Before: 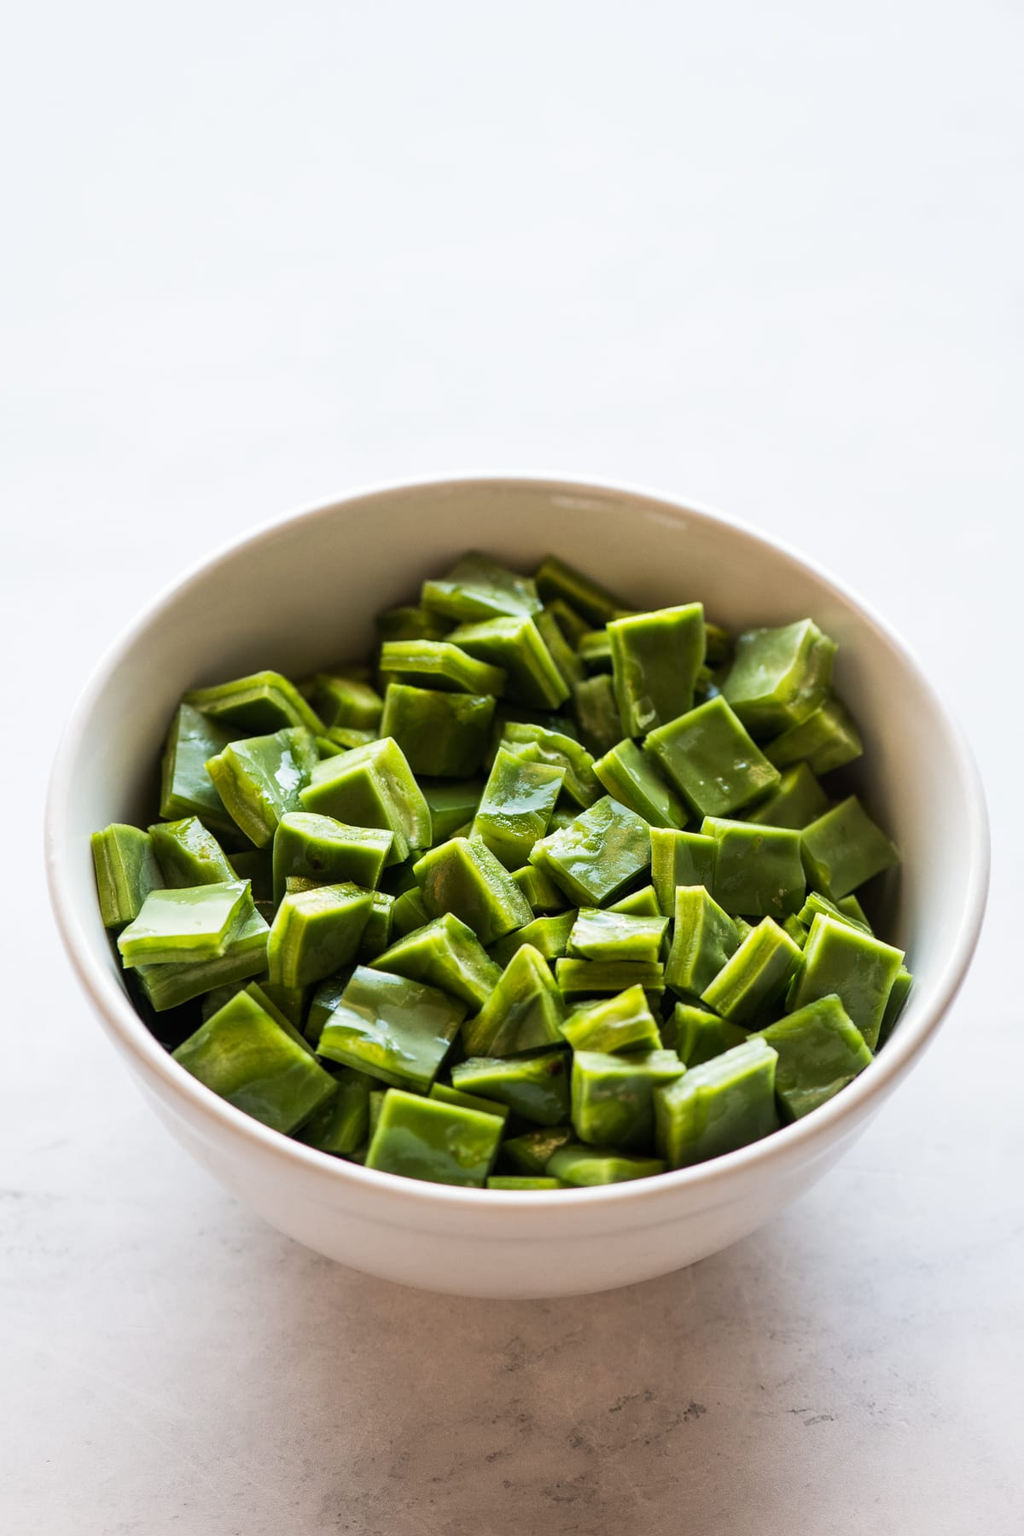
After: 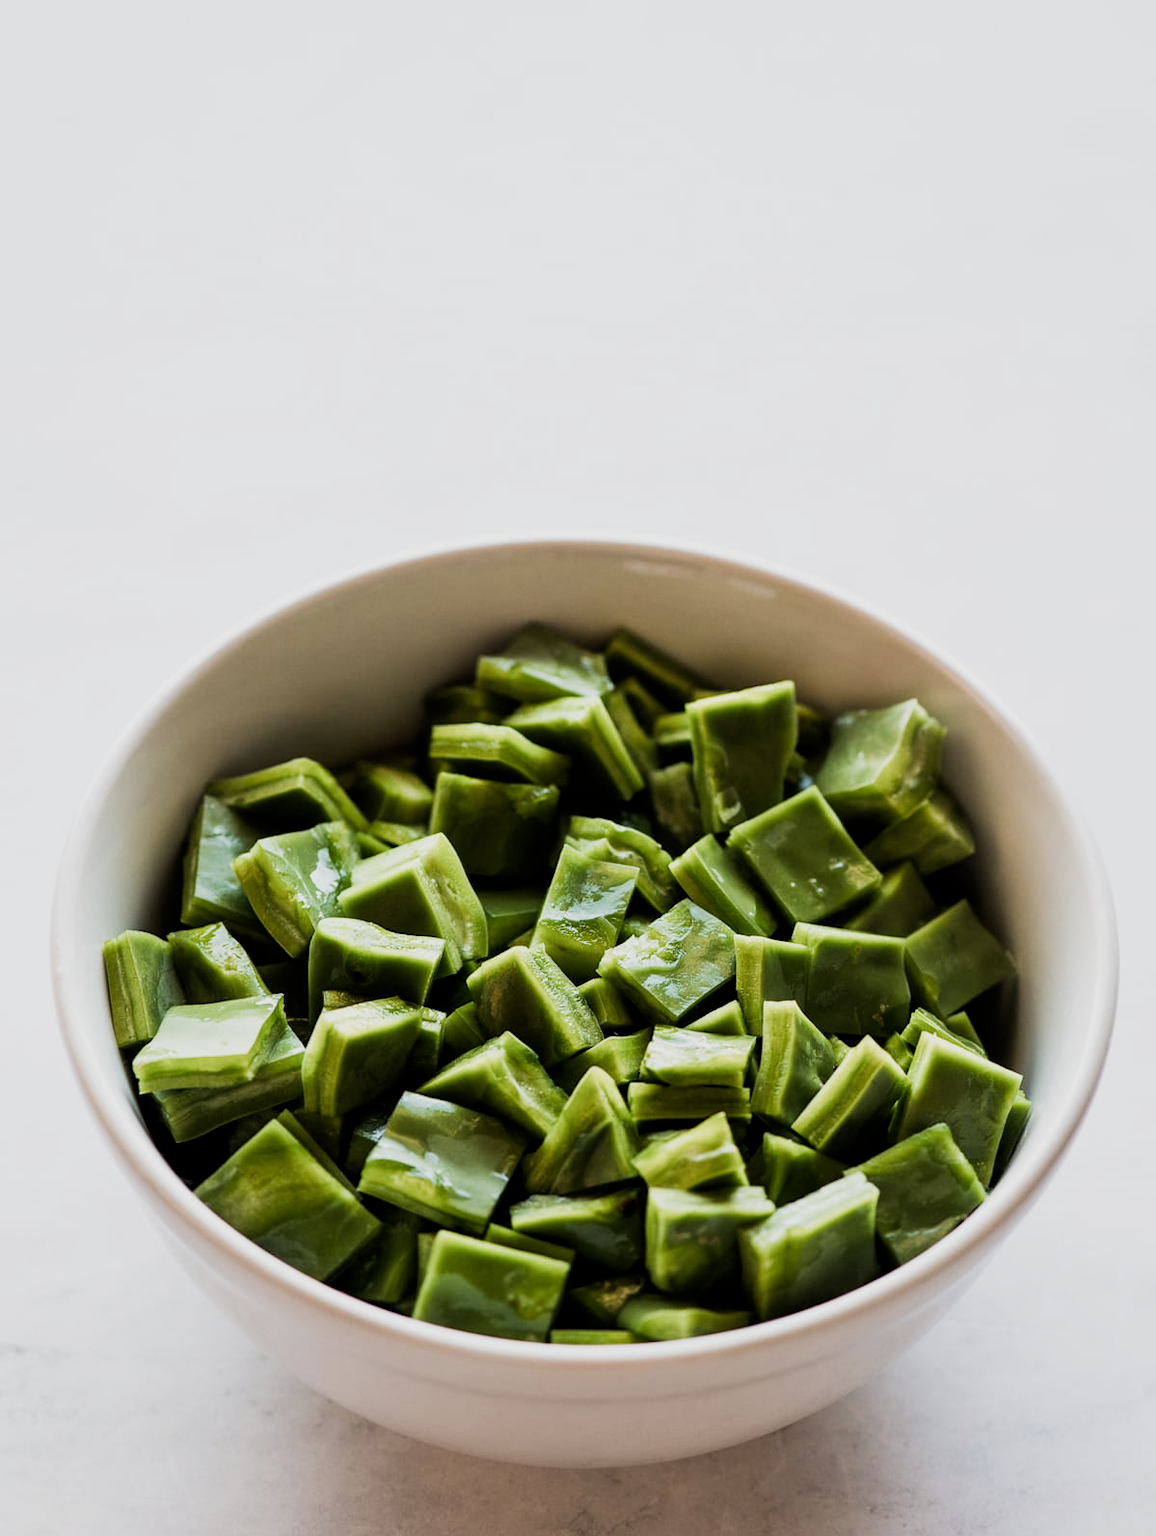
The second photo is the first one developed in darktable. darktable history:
crop and rotate: top 0%, bottom 11.49%
filmic rgb: middle gray luminance 21.73%, black relative exposure -14 EV, white relative exposure 2.96 EV, threshold 6 EV, target black luminance 0%, hardness 8.81, latitude 59.69%, contrast 1.208, highlights saturation mix 5%, shadows ↔ highlights balance 41.6%, add noise in highlights 0, color science v3 (2019), use custom middle-gray values true, iterations of high-quality reconstruction 0, contrast in highlights soft, enable highlight reconstruction true
